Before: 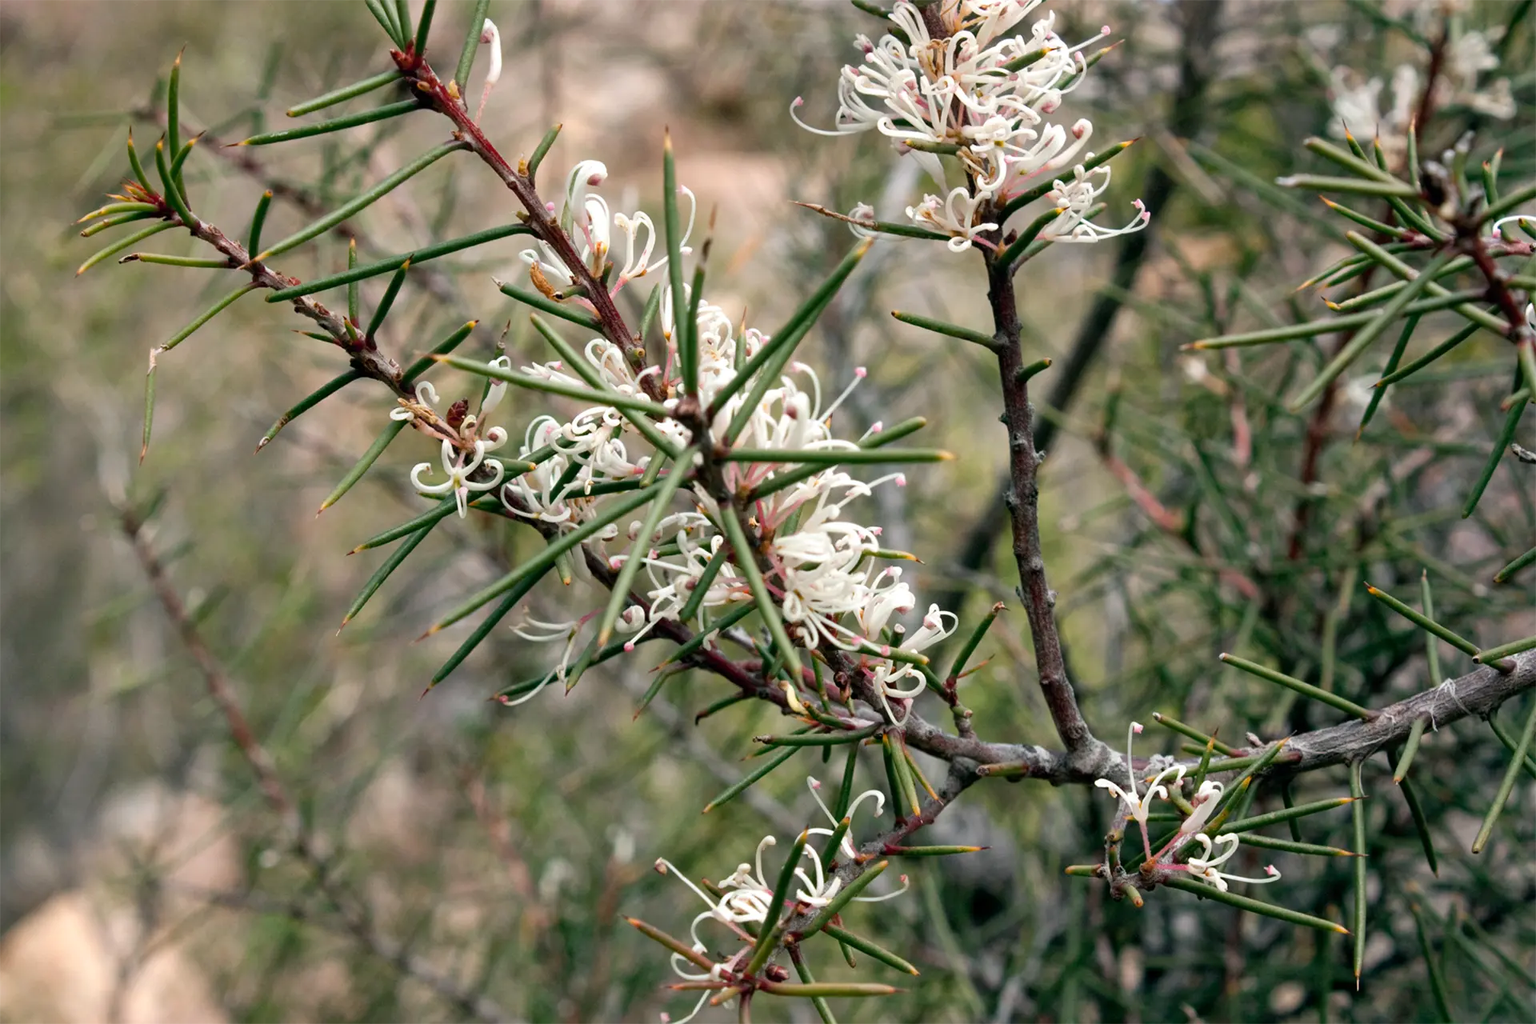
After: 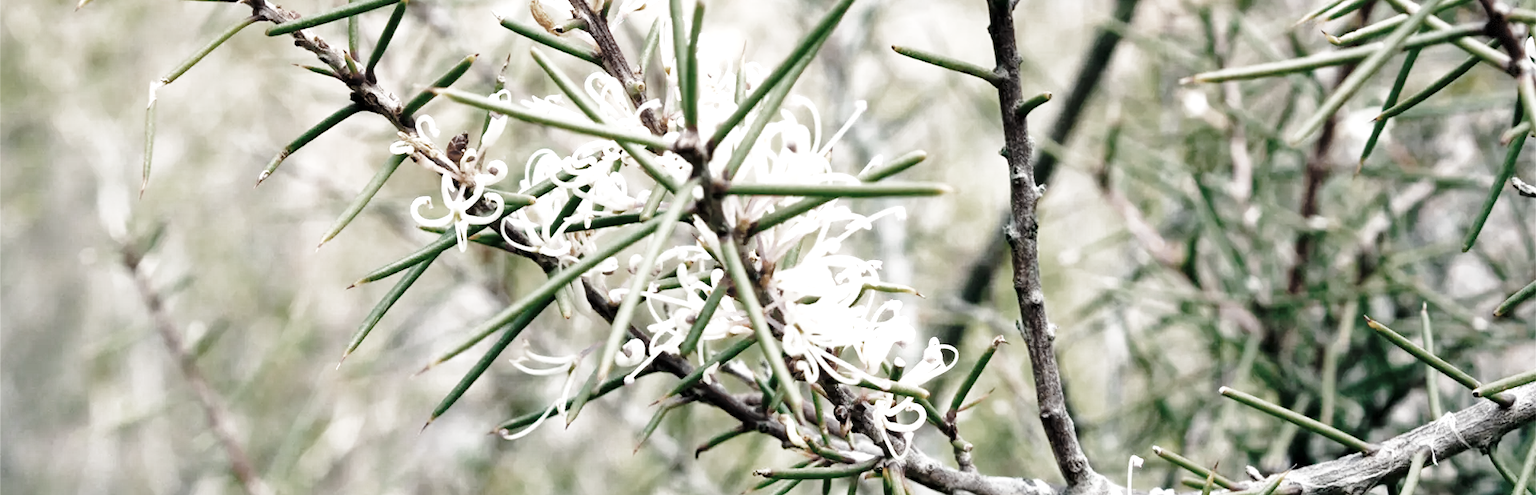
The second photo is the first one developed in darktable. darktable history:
crop and rotate: top 26.056%, bottom 25.543%
exposure: black level correction 0.001, exposure 1.129 EV, compensate exposure bias true, compensate highlight preservation false
color zones: curves: ch0 [(0, 0.487) (0.241, 0.395) (0.434, 0.373) (0.658, 0.412) (0.838, 0.487)]; ch1 [(0, 0) (0.053, 0.053) (0.211, 0.202) (0.579, 0.259) (0.781, 0.241)]
base curve: curves: ch0 [(0, 0) (0.028, 0.03) (0.121, 0.232) (0.46, 0.748) (0.859, 0.968) (1, 1)], preserve colors none
vignetting: fall-off start 100%, fall-off radius 71%, brightness -0.434, saturation -0.2, width/height ratio 1.178, dithering 8-bit output, unbound false
